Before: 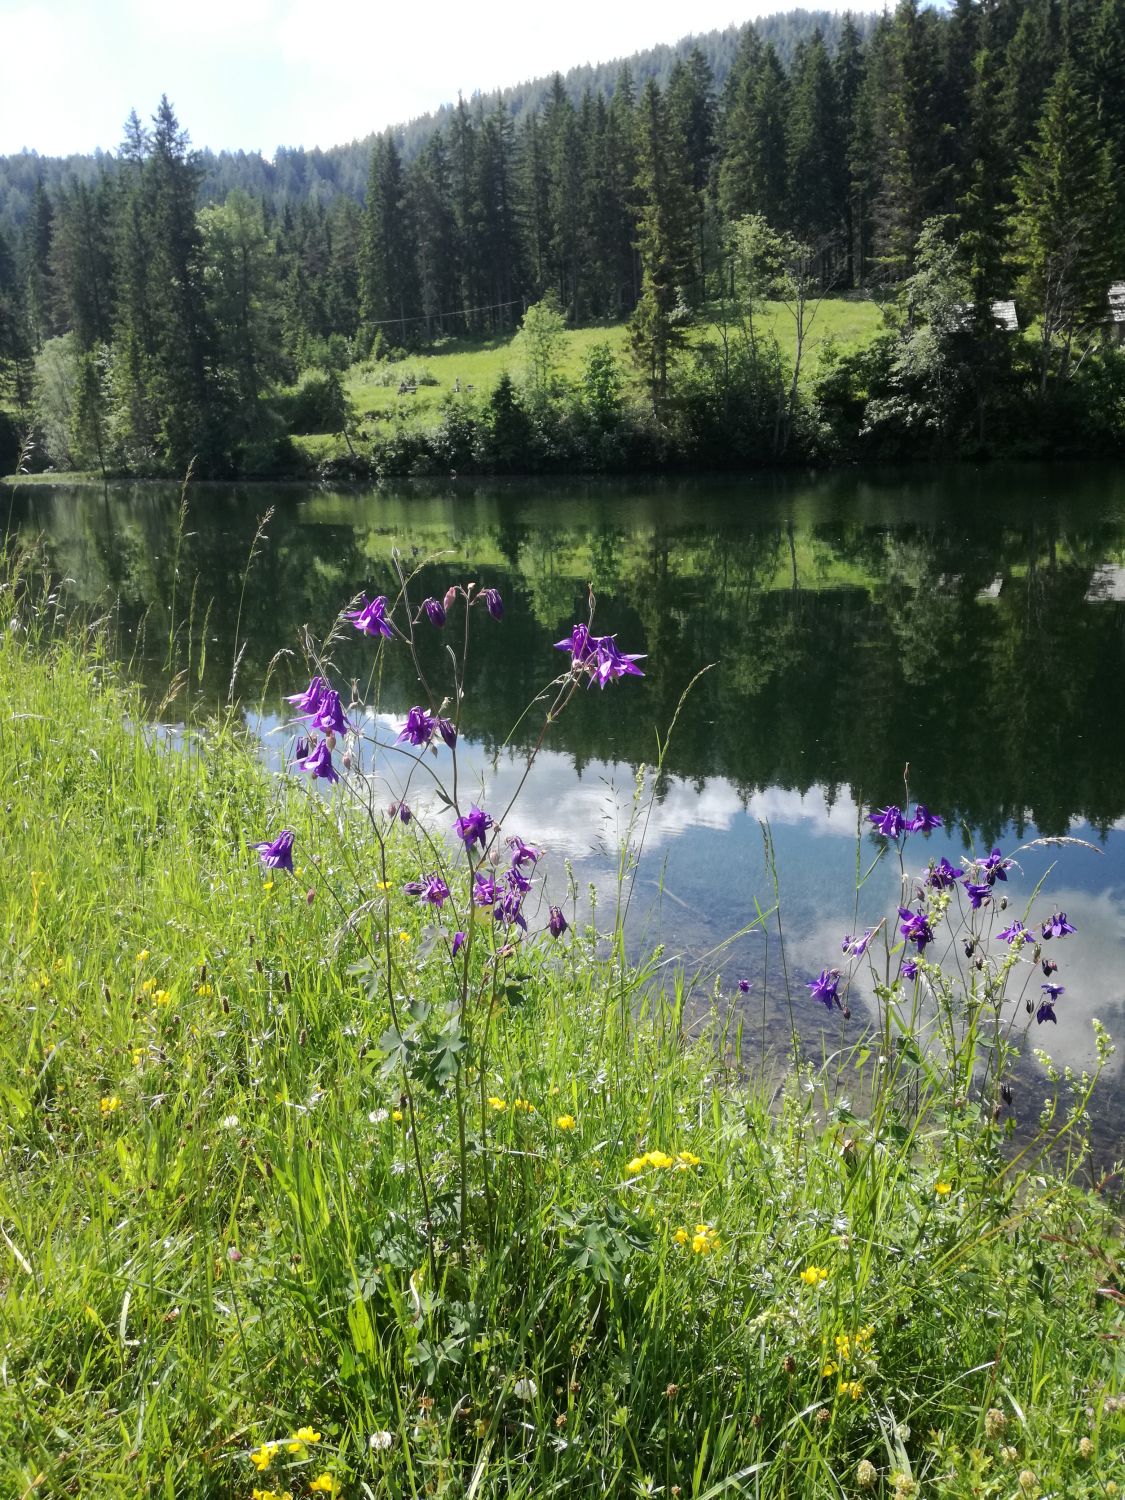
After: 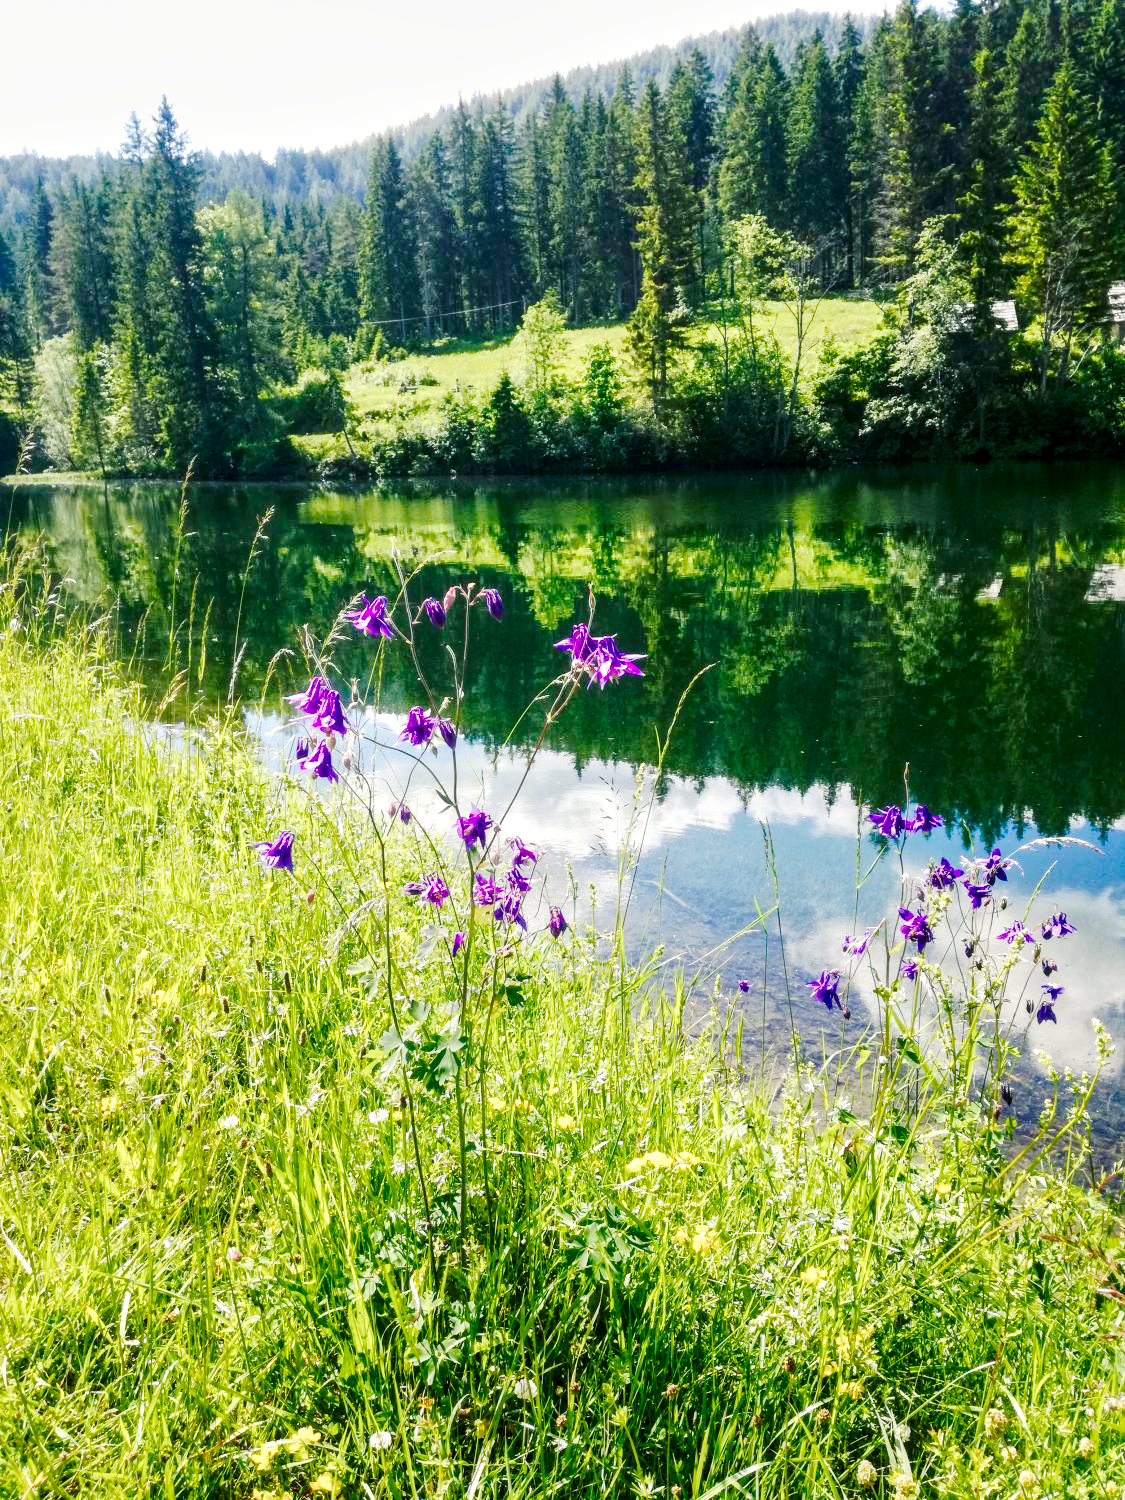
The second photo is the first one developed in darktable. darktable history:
local contrast: detail 142%
color balance rgb: shadows lift › chroma 2.019%, shadows lift › hue 219.39°, highlights gain › chroma 3.075%, highlights gain › hue 78.77°, linear chroma grading › global chroma 8.68%, perceptual saturation grading › global saturation 20%, perceptual saturation grading › highlights -50.33%, perceptual saturation grading › shadows 30.84%, global vibrance 40.131%
base curve: curves: ch0 [(0, 0) (0.025, 0.046) (0.112, 0.277) (0.467, 0.74) (0.814, 0.929) (1, 0.942)], preserve colors none
